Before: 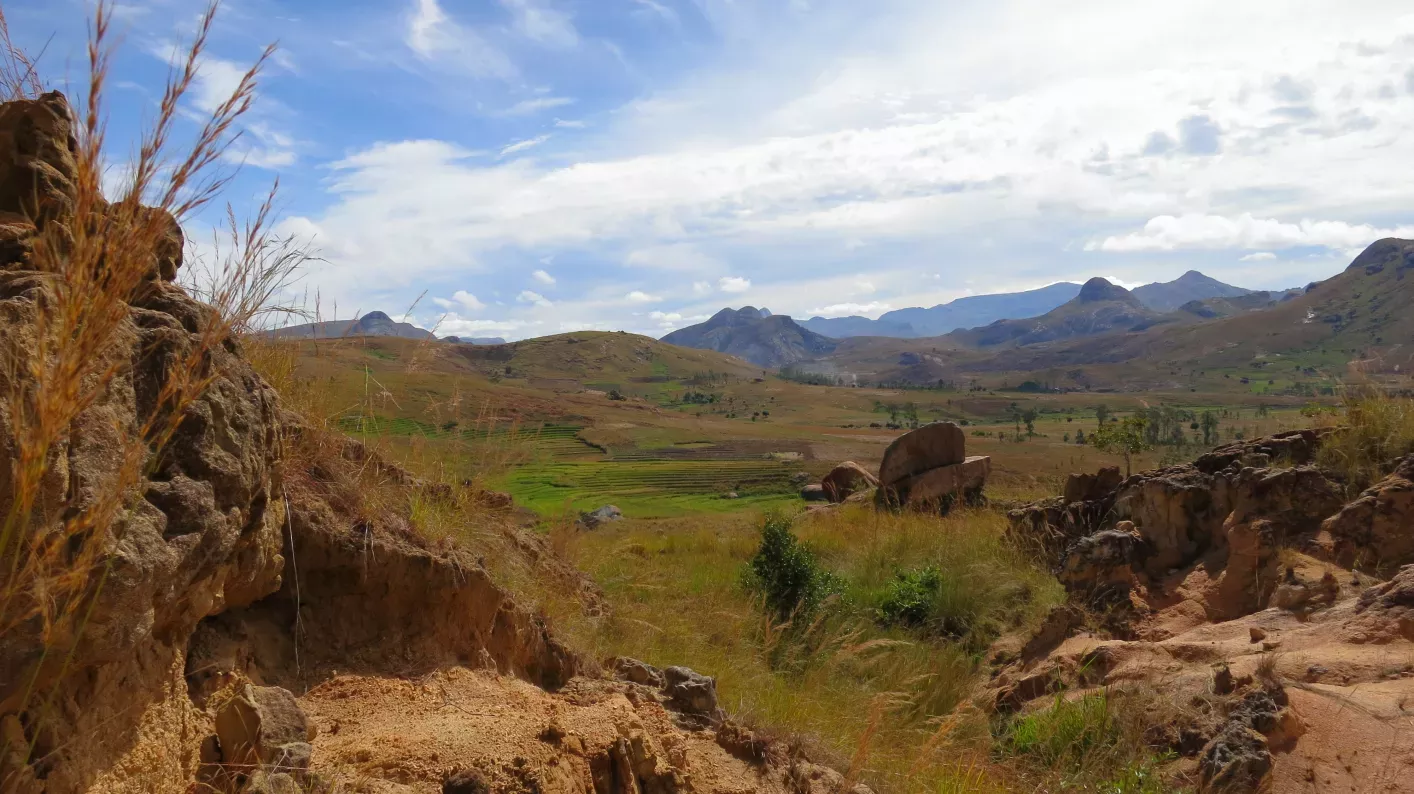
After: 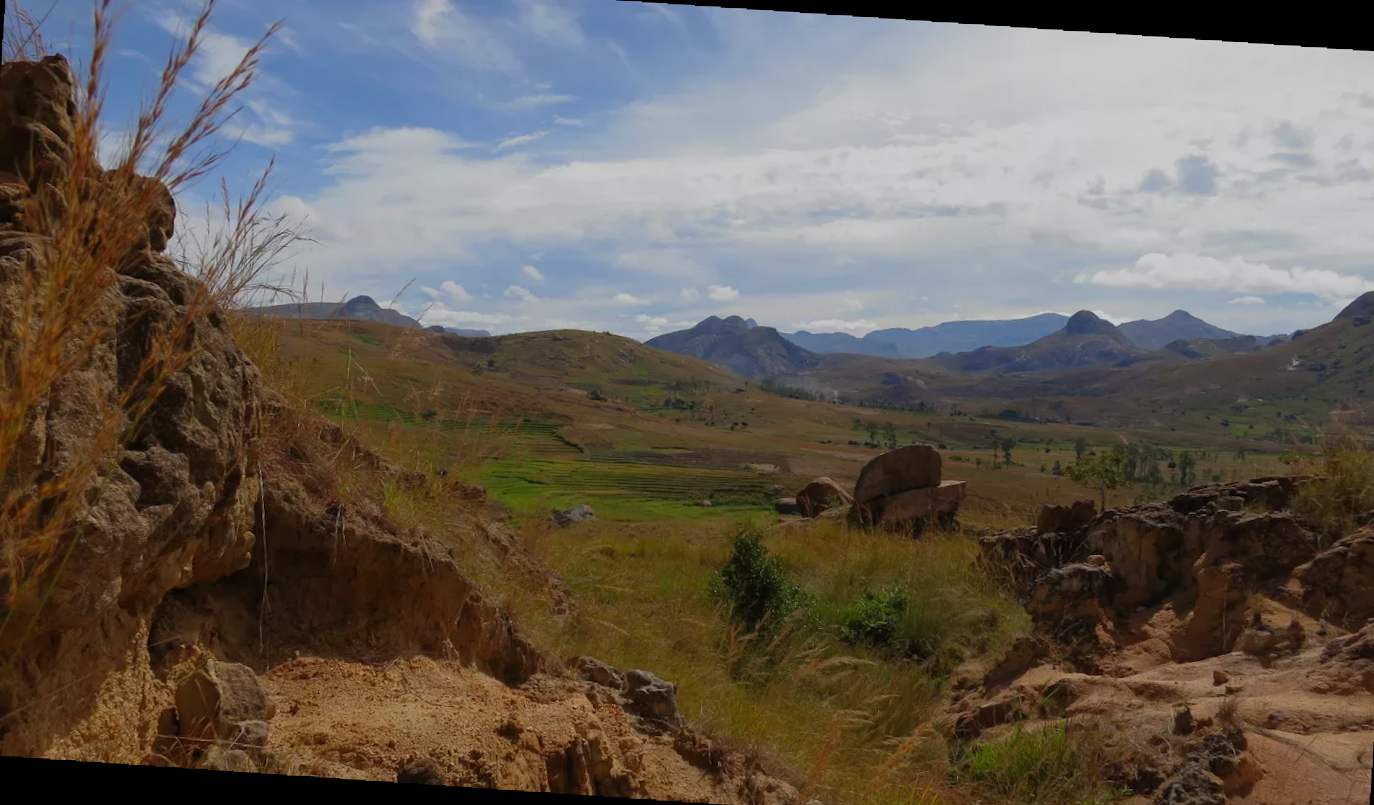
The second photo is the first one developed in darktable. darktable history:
exposure: black level correction 0, exposure -0.721 EV, compensate highlight preservation false
rotate and perspective: rotation 2.17°, automatic cropping off
crop and rotate: angle -1.69°
